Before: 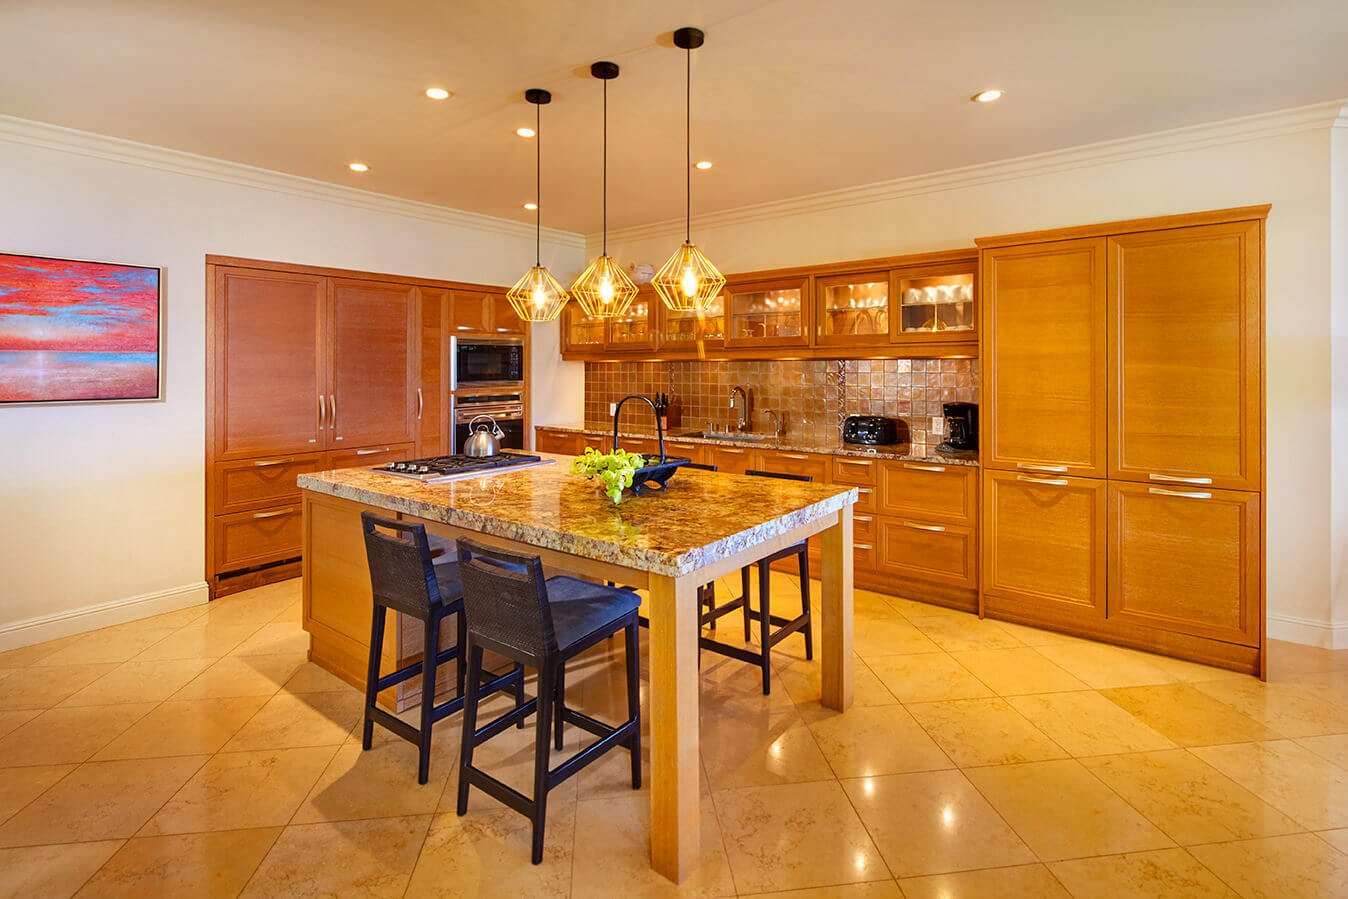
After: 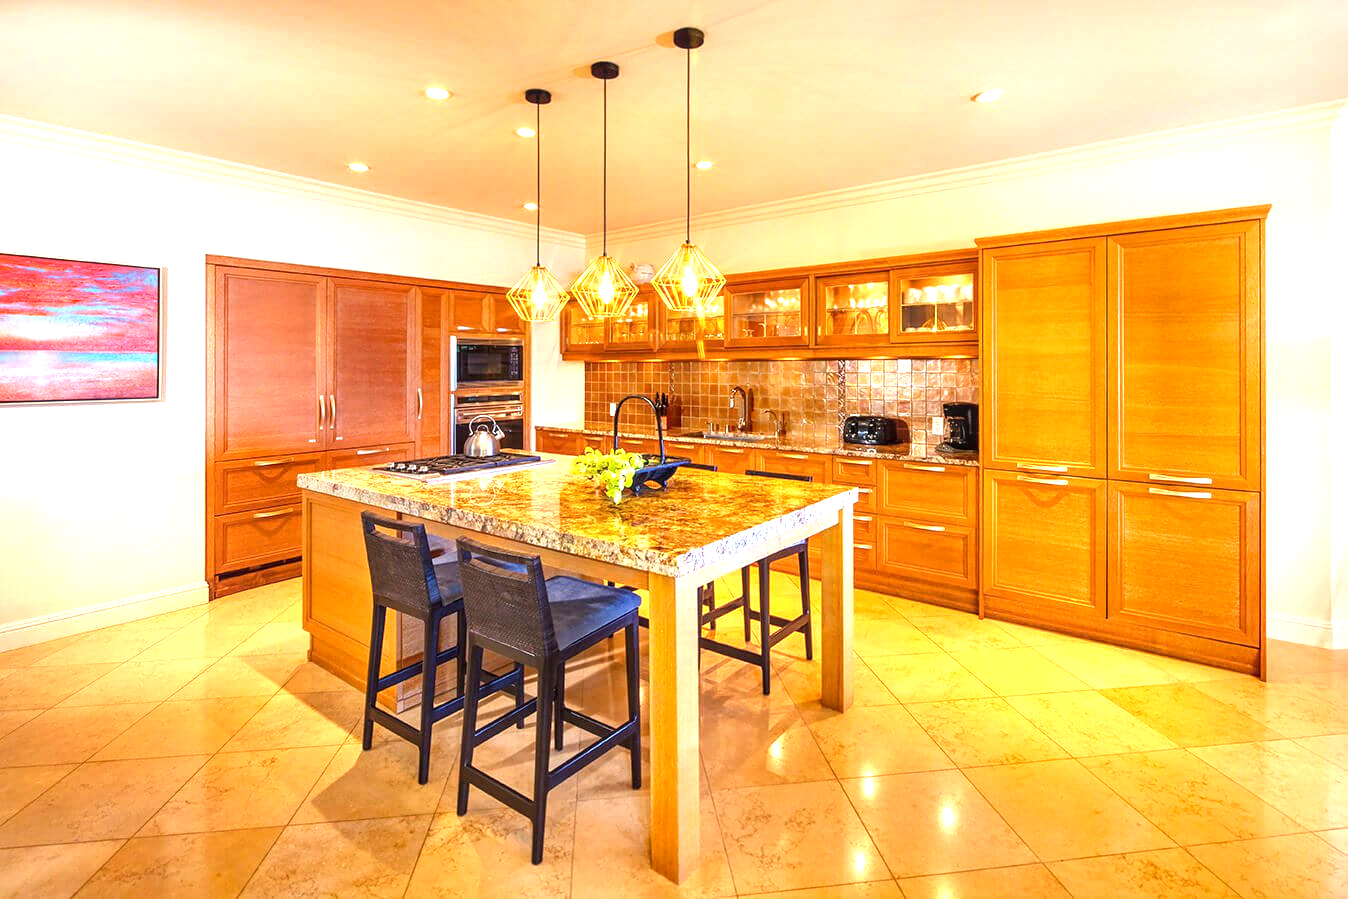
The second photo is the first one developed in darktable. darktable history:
exposure: black level correction 0, exposure 1.1 EV, compensate exposure bias true, compensate highlight preservation false
local contrast: on, module defaults
white balance: emerald 1
